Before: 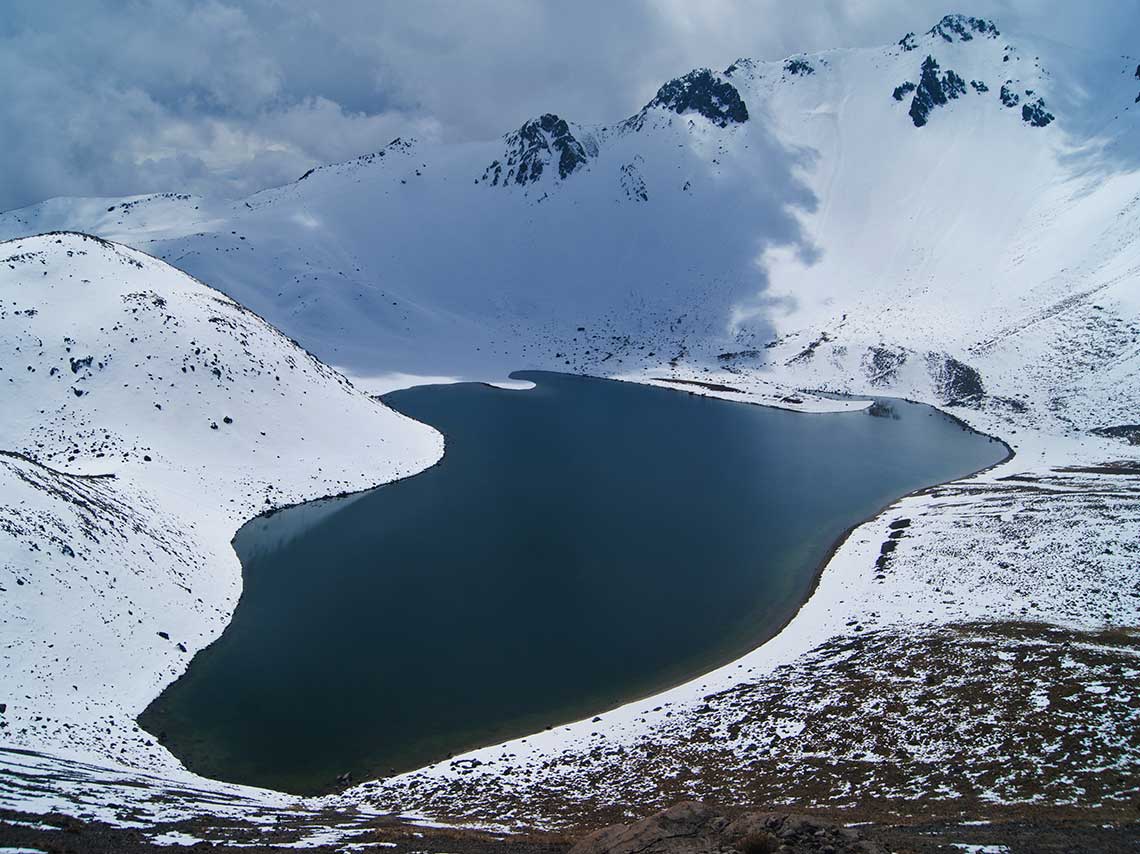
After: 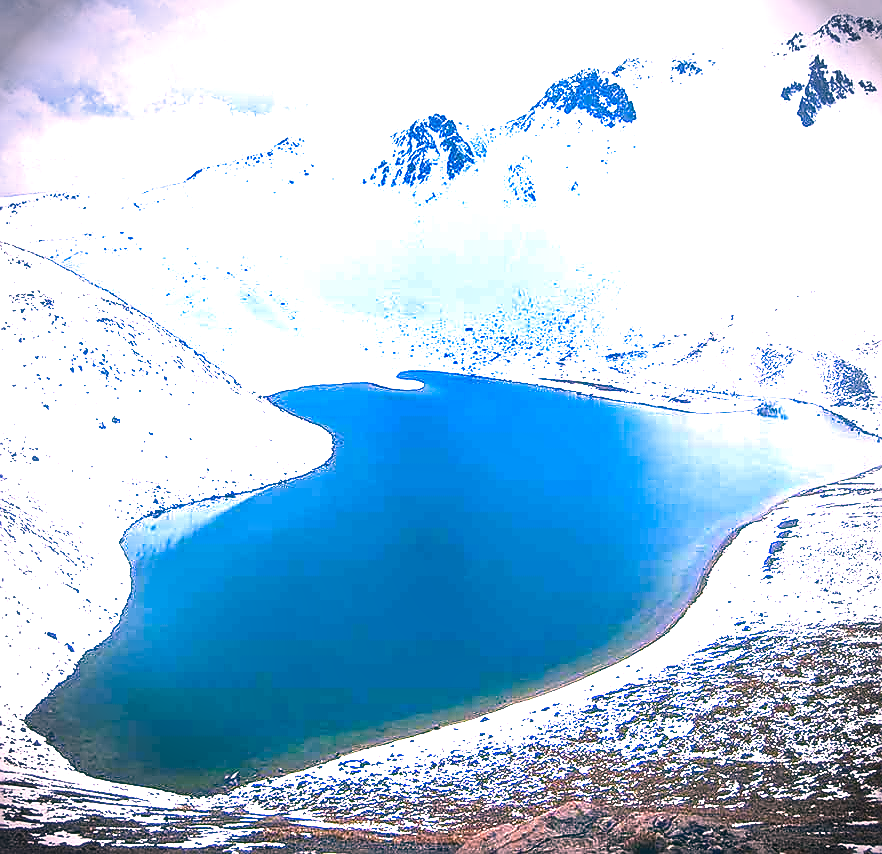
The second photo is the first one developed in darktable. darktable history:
local contrast: on, module defaults
exposure: black level correction 0.001, exposure 2.532 EV, compensate exposure bias true, compensate highlight preservation false
contrast brightness saturation: brightness -0.199, saturation 0.075
color correction: highlights a* 16.45, highlights b* 0.218, shadows a* -14.85, shadows b* -14.39, saturation 1.53
crop: left 9.898%, right 12.668%
sharpen: radius 1.36, amount 1.246, threshold 0.735
vignetting: brightness -0.869, unbound false
